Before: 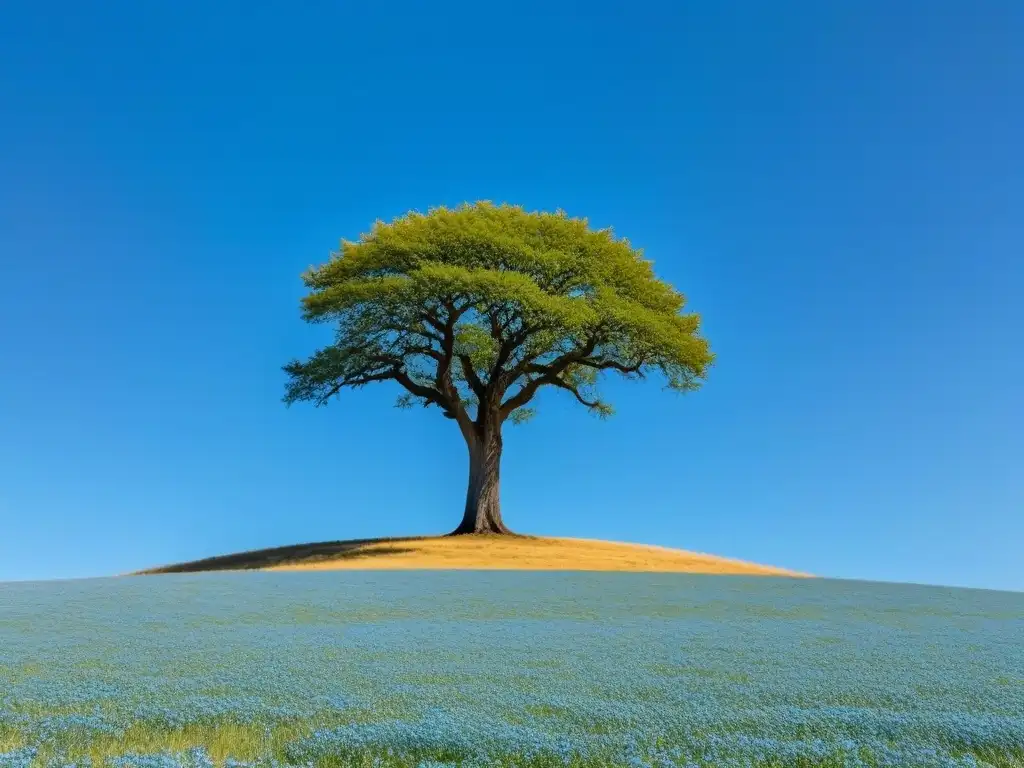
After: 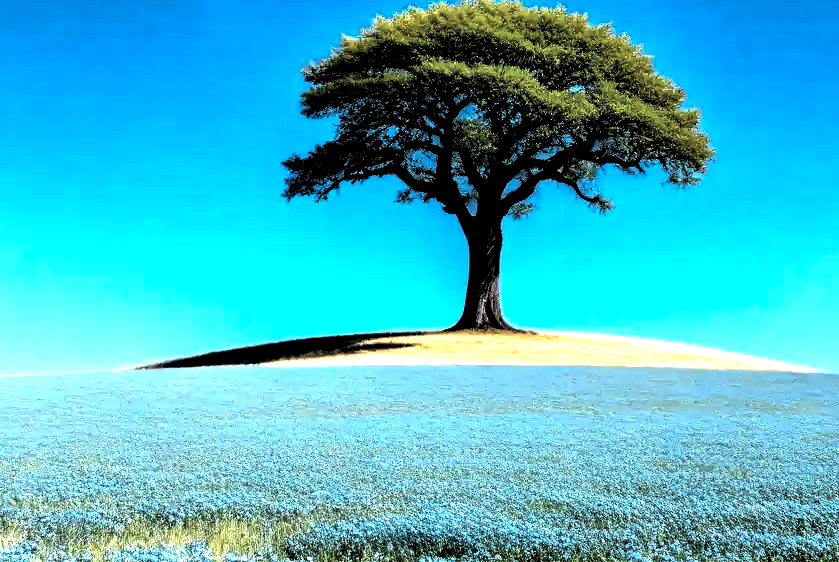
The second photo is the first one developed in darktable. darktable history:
levels: levels [0.514, 0.759, 1]
crop: top 26.799%, right 17.989%
color correction: highlights a* -2.36, highlights b* -18.44
exposure: black level correction 0, exposure 1.494 EV, compensate highlight preservation false
